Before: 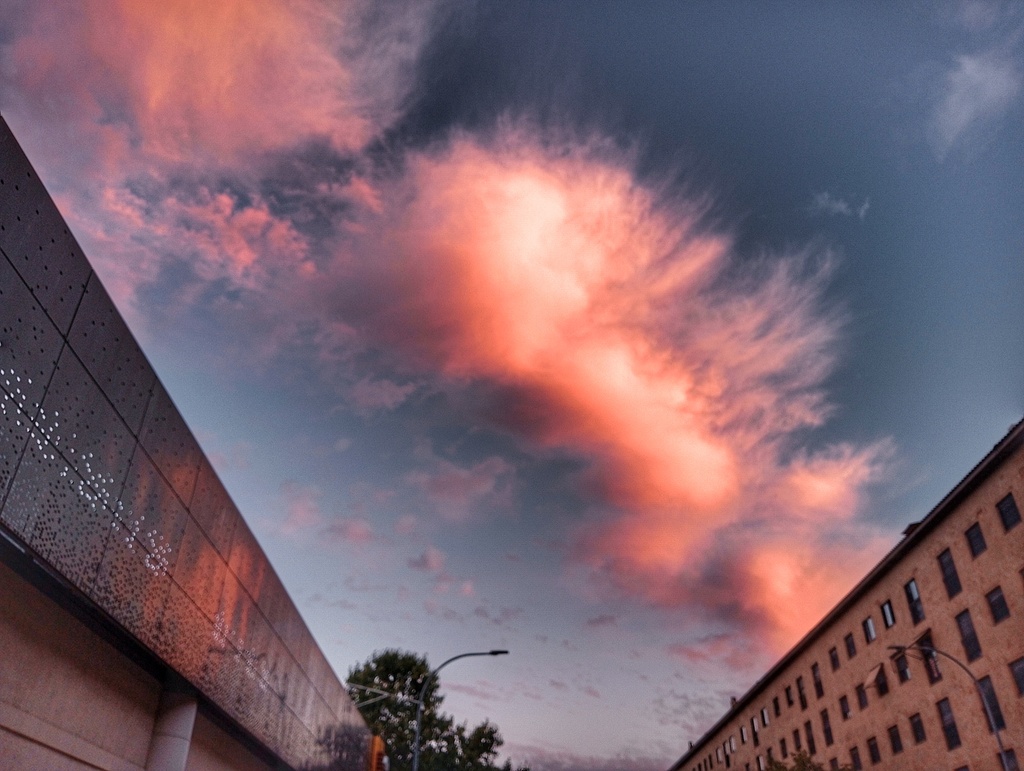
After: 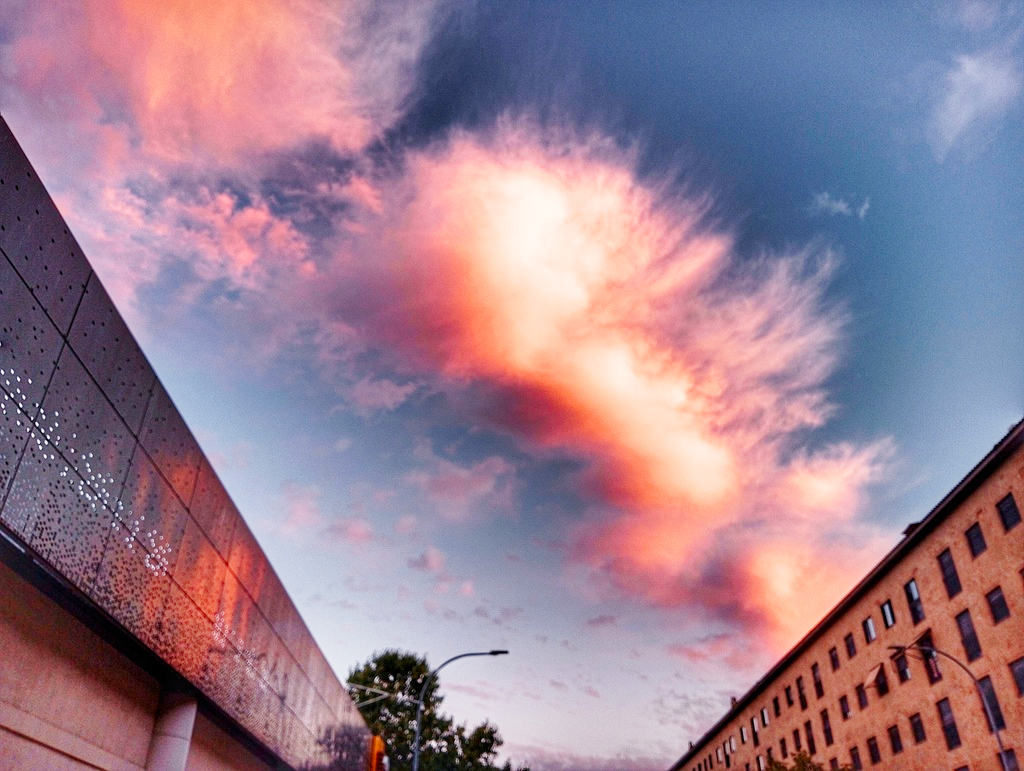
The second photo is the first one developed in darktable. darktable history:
base curve: curves: ch0 [(0, 0) (0.005, 0.002) (0.15, 0.3) (0.4, 0.7) (0.75, 0.95) (1, 1)], preserve colors none
color balance rgb: perceptual saturation grading › global saturation 20%, perceptual saturation grading › highlights -25%, perceptual saturation grading › shadows 25%
shadows and highlights: low approximation 0.01, soften with gaussian
white balance: emerald 1
